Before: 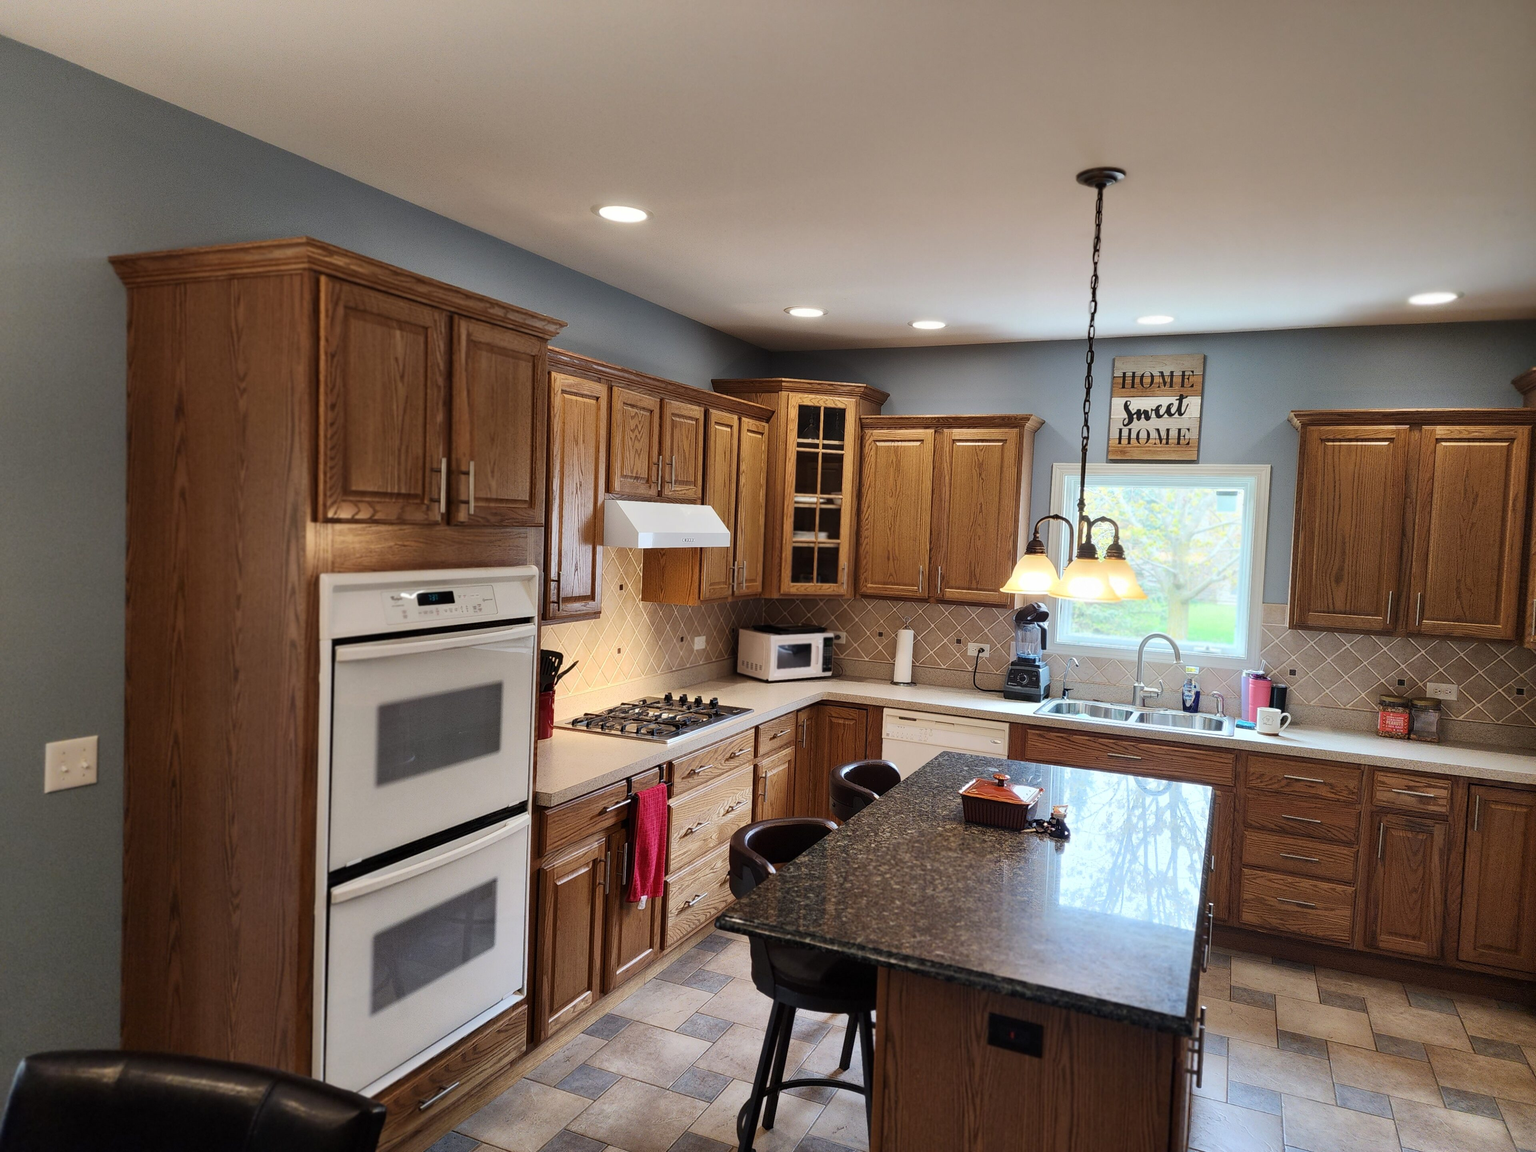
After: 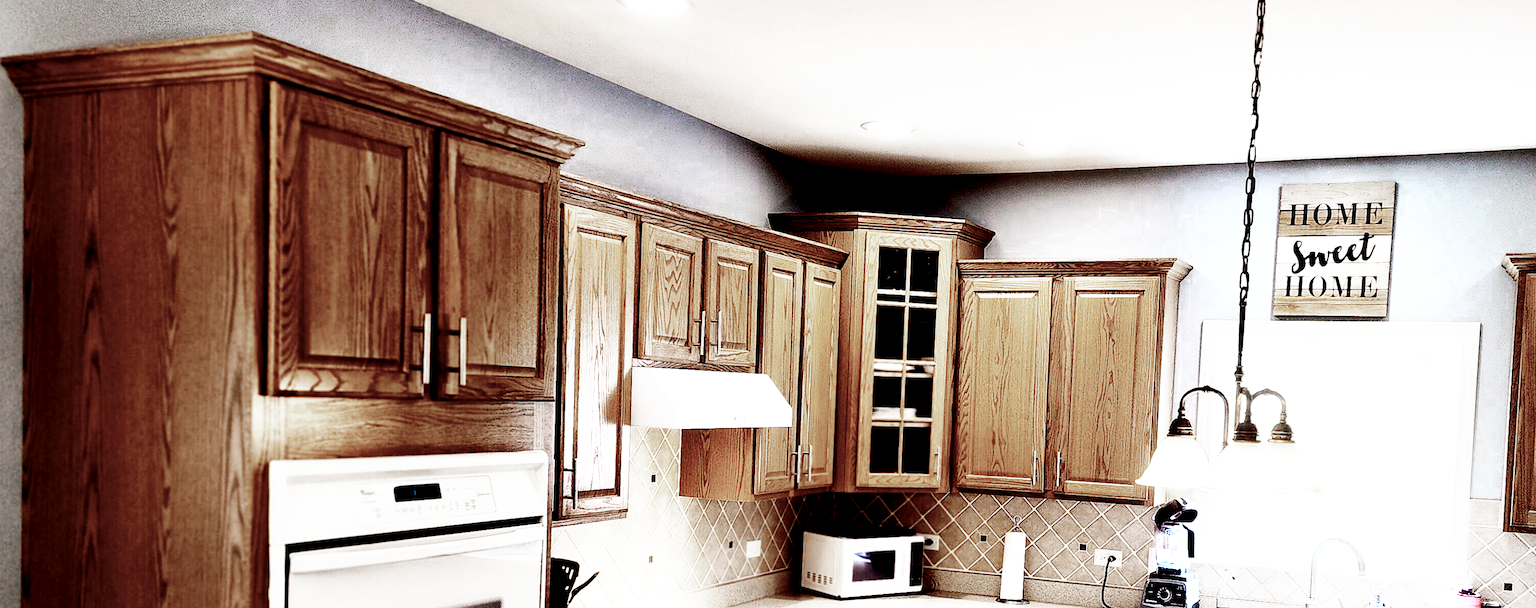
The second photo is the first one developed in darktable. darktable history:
exposure: black level correction 0.035, exposure 0.9 EV, compensate highlight preservation false
color balance: mode lift, gamma, gain (sRGB), lift [1, 1.049, 1, 1]
sharpen: amount 0.2
color zones: curves: ch0 [(0, 0.613) (0.01, 0.613) (0.245, 0.448) (0.498, 0.529) (0.642, 0.665) (0.879, 0.777) (0.99, 0.613)]; ch1 [(0, 0.272) (0.219, 0.127) (0.724, 0.346)]
base curve: curves: ch0 [(0, 0) (0.007, 0.004) (0.027, 0.03) (0.046, 0.07) (0.207, 0.54) (0.442, 0.872) (0.673, 0.972) (1, 1)], preserve colors none
contrast brightness saturation: contrast 0.12, brightness -0.12, saturation 0.2
crop: left 7.036%, top 18.398%, right 14.379%, bottom 40.043%
